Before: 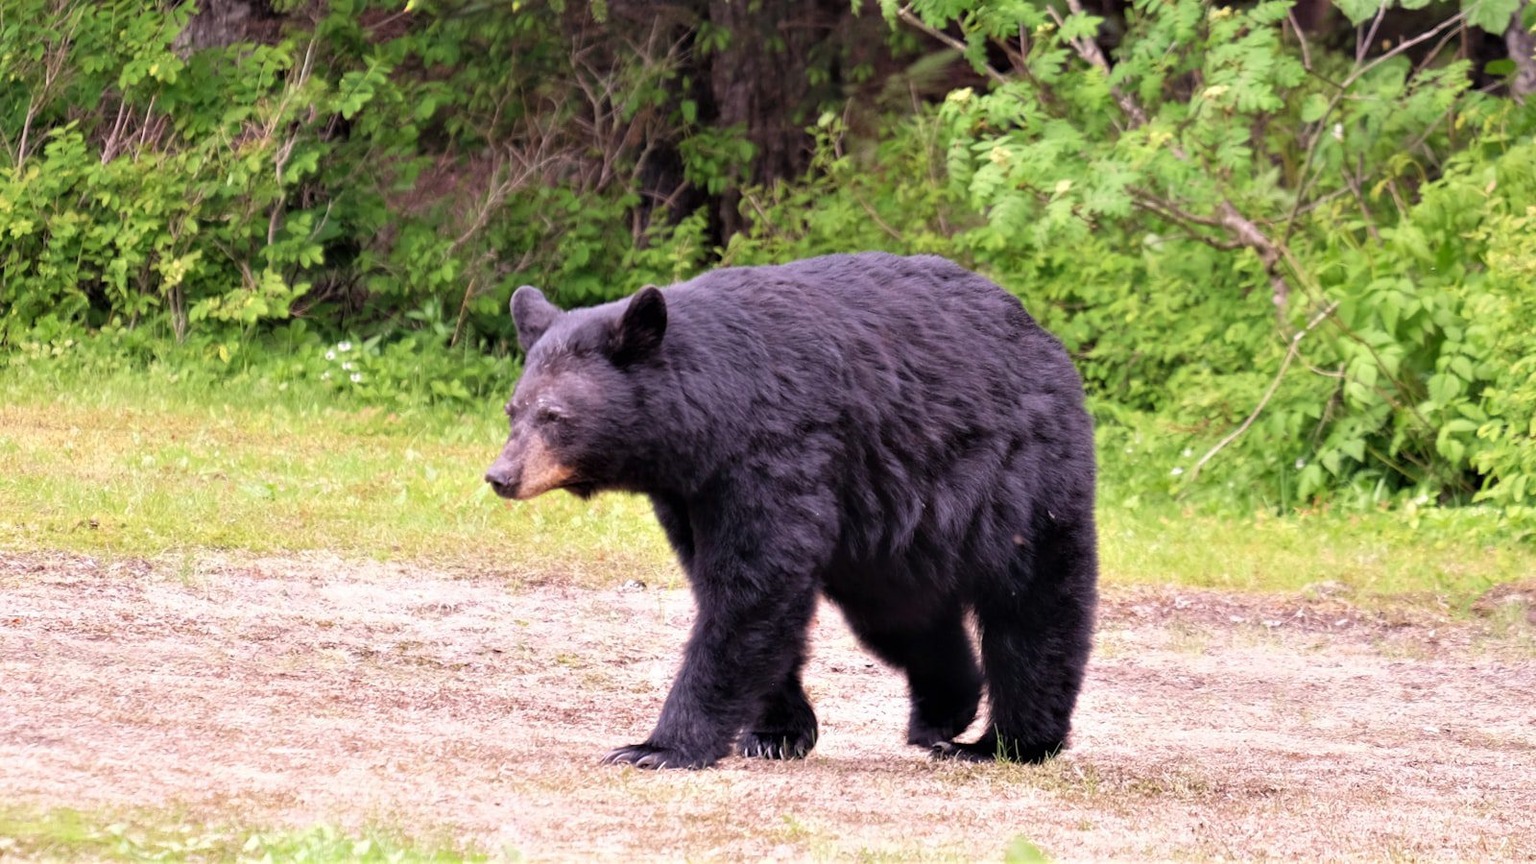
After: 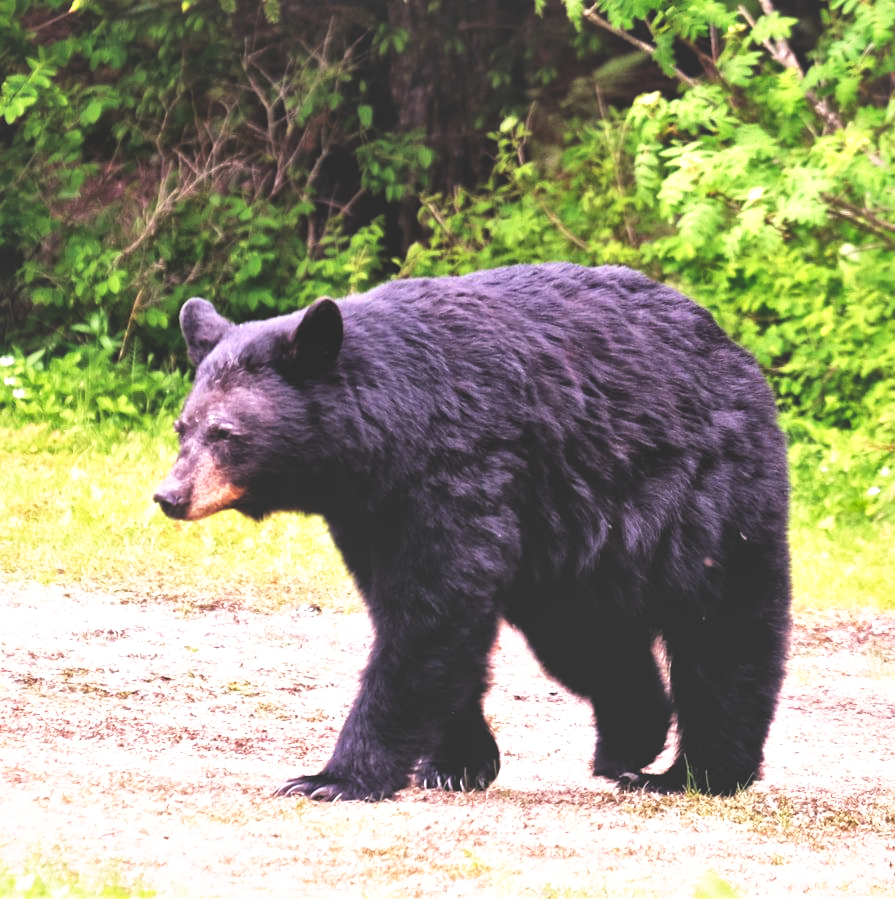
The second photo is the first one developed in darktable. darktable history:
crop: left 22.003%, right 22.017%, bottom 0.006%
local contrast: mode bilateral grid, contrast 19, coarseness 50, detail 149%, midtone range 0.2
base curve: curves: ch0 [(0, 0.036) (0.007, 0.037) (0.604, 0.887) (1, 1)], preserve colors none
